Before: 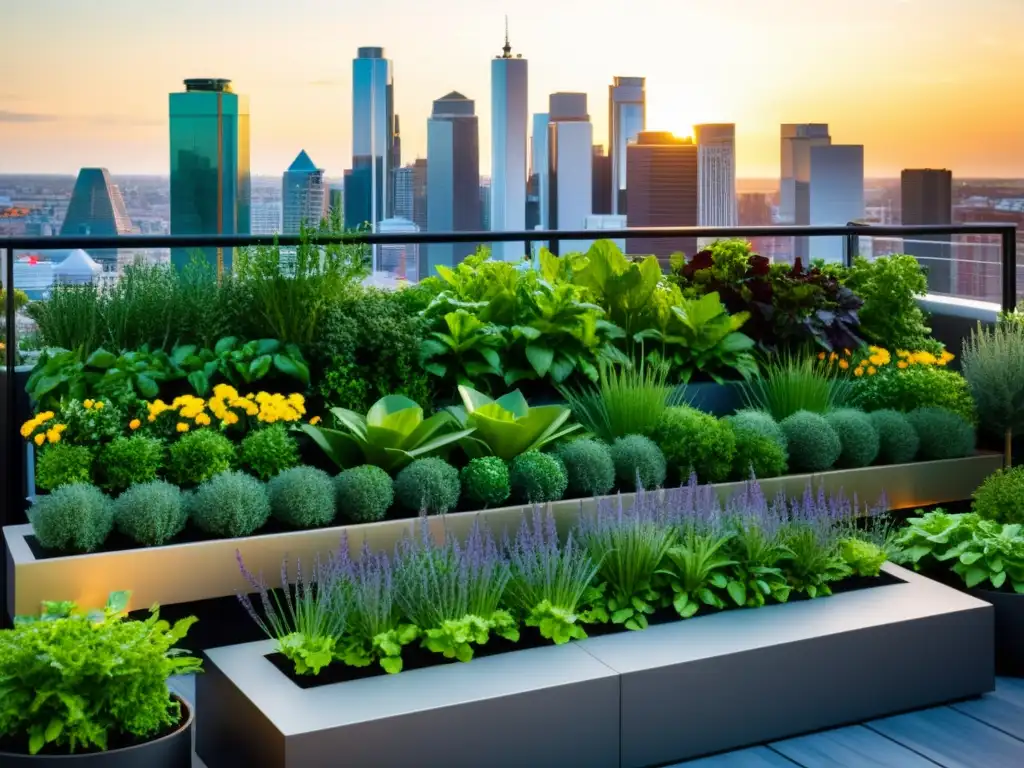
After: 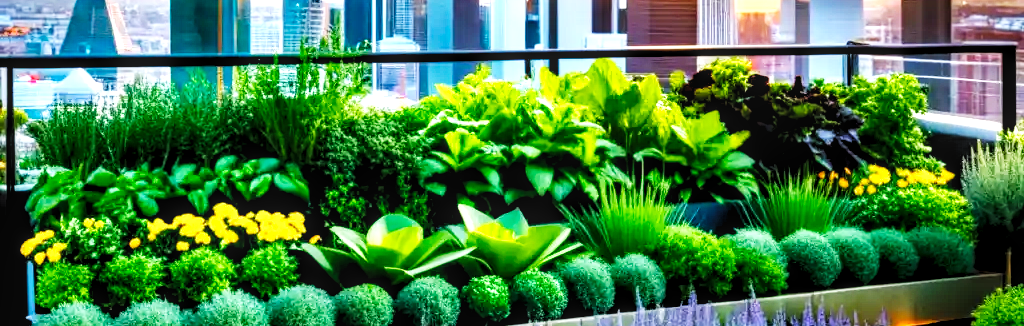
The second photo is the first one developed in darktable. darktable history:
shadows and highlights: highlights color adjustment 79.04%, soften with gaussian
crop and rotate: top 23.673%, bottom 33.792%
tone equalizer: on, module defaults
haze removal: adaptive false
levels: levels [0.062, 0.494, 0.925]
local contrast: on, module defaults
base curve: curves: ch0 [(0, 0) (0.007, 0.004) (0.027, 0.03) (0.046, 0.07) (0.207, 0.54) (0.442, 0.872) (0.673, 0.972) (1, 1)], preserve colors none
